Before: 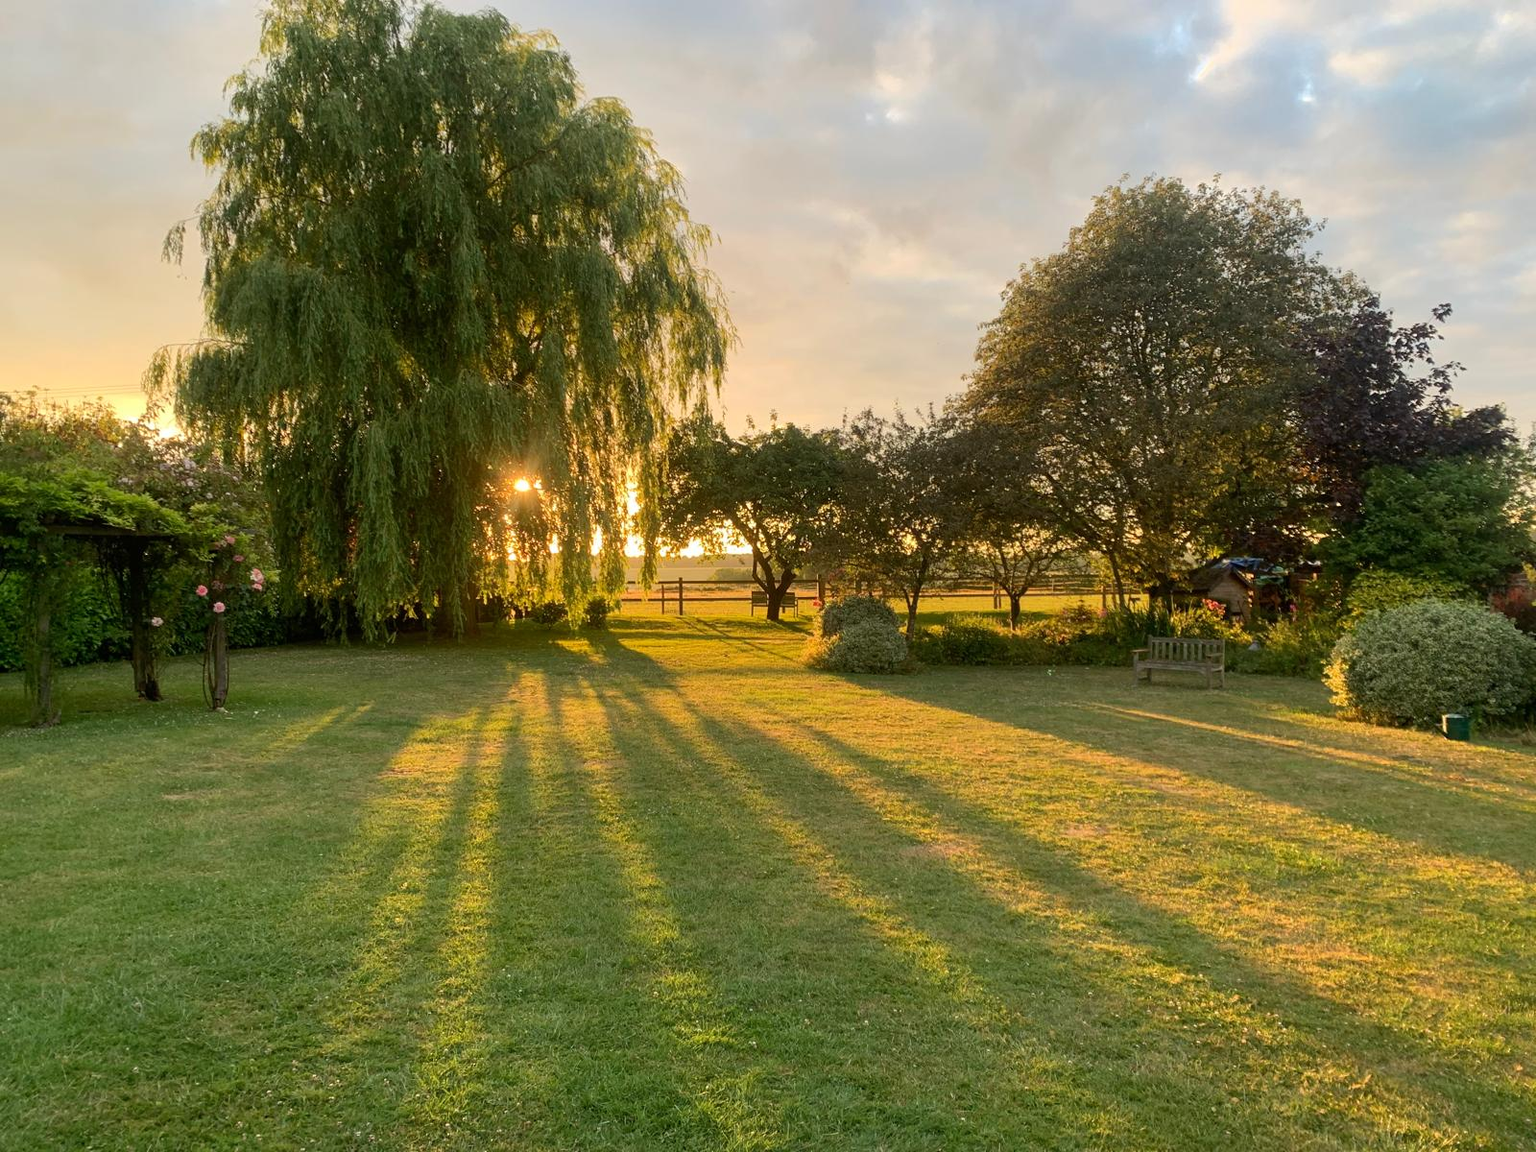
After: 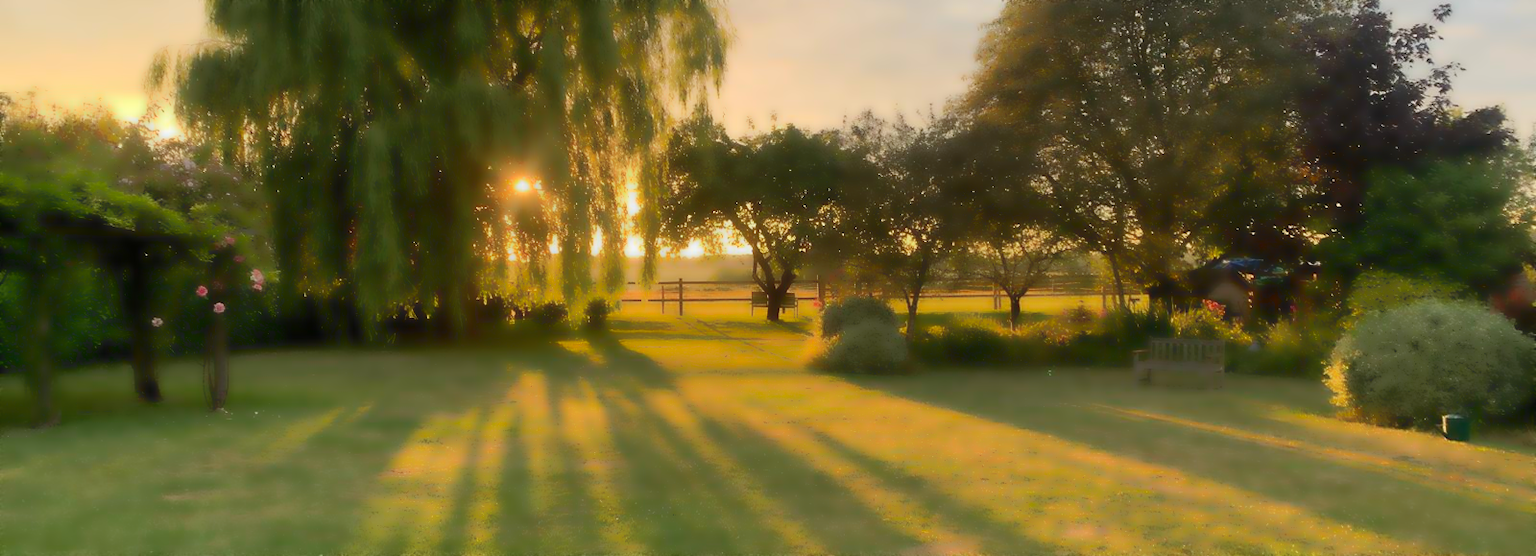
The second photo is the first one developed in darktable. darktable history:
crop and rotate: top 26.056%, bottom 25.543%
lowpass: radius 4, soften with bilateral filter, unbound 0
